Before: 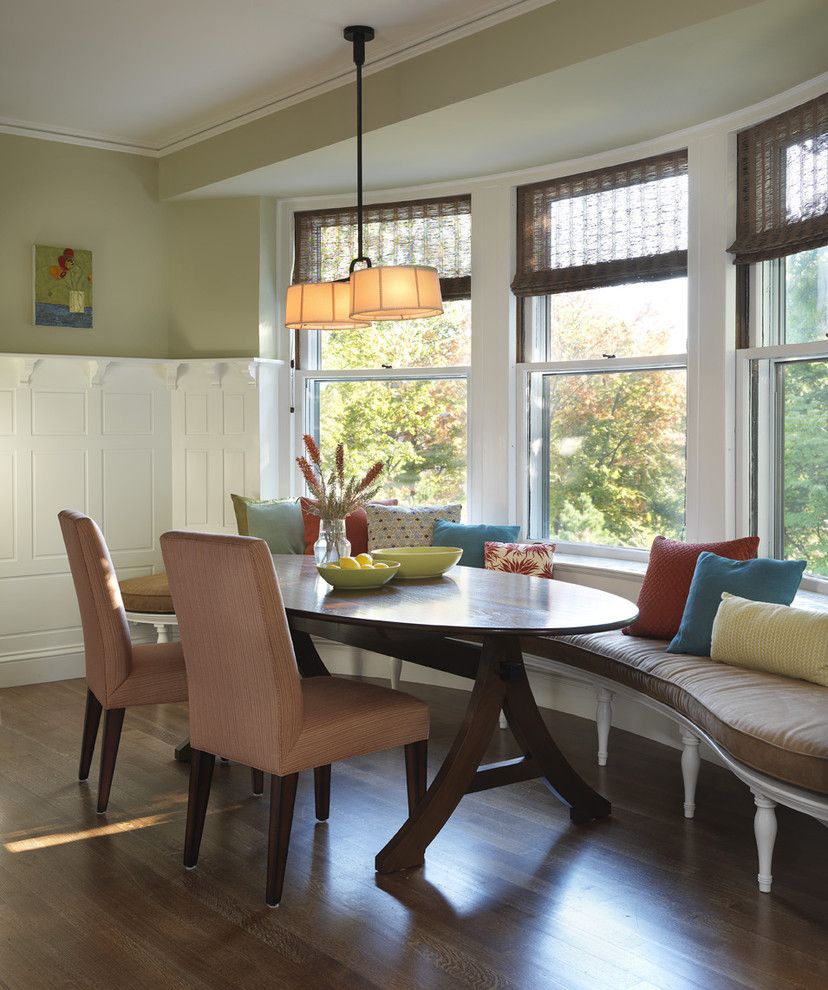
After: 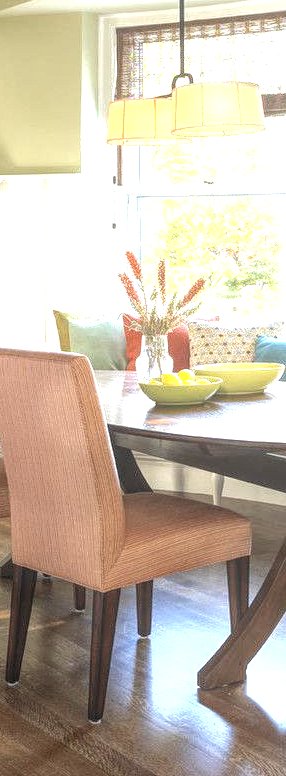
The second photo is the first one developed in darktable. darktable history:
crop and rotate: left 21.536%, top 18.594%, right 43.828%, bottom 2.997%
exposure: black level correction 0, exposure 1.098 EV, compensate highlight preservation false
tone equalizer: -8 EV -0.434 EV, -7 EV -0.367 EV, -6 EV -0.315 EV, -5 EV -0.191 EV, -3 EV 0.25 EV, -2 EV 0.363 EV, -1 EV 0.411 EV, +0 EV 0.422 EV
local contrast: highlights 67%, shadows 34%, detail 167%, midtone range 0.2
